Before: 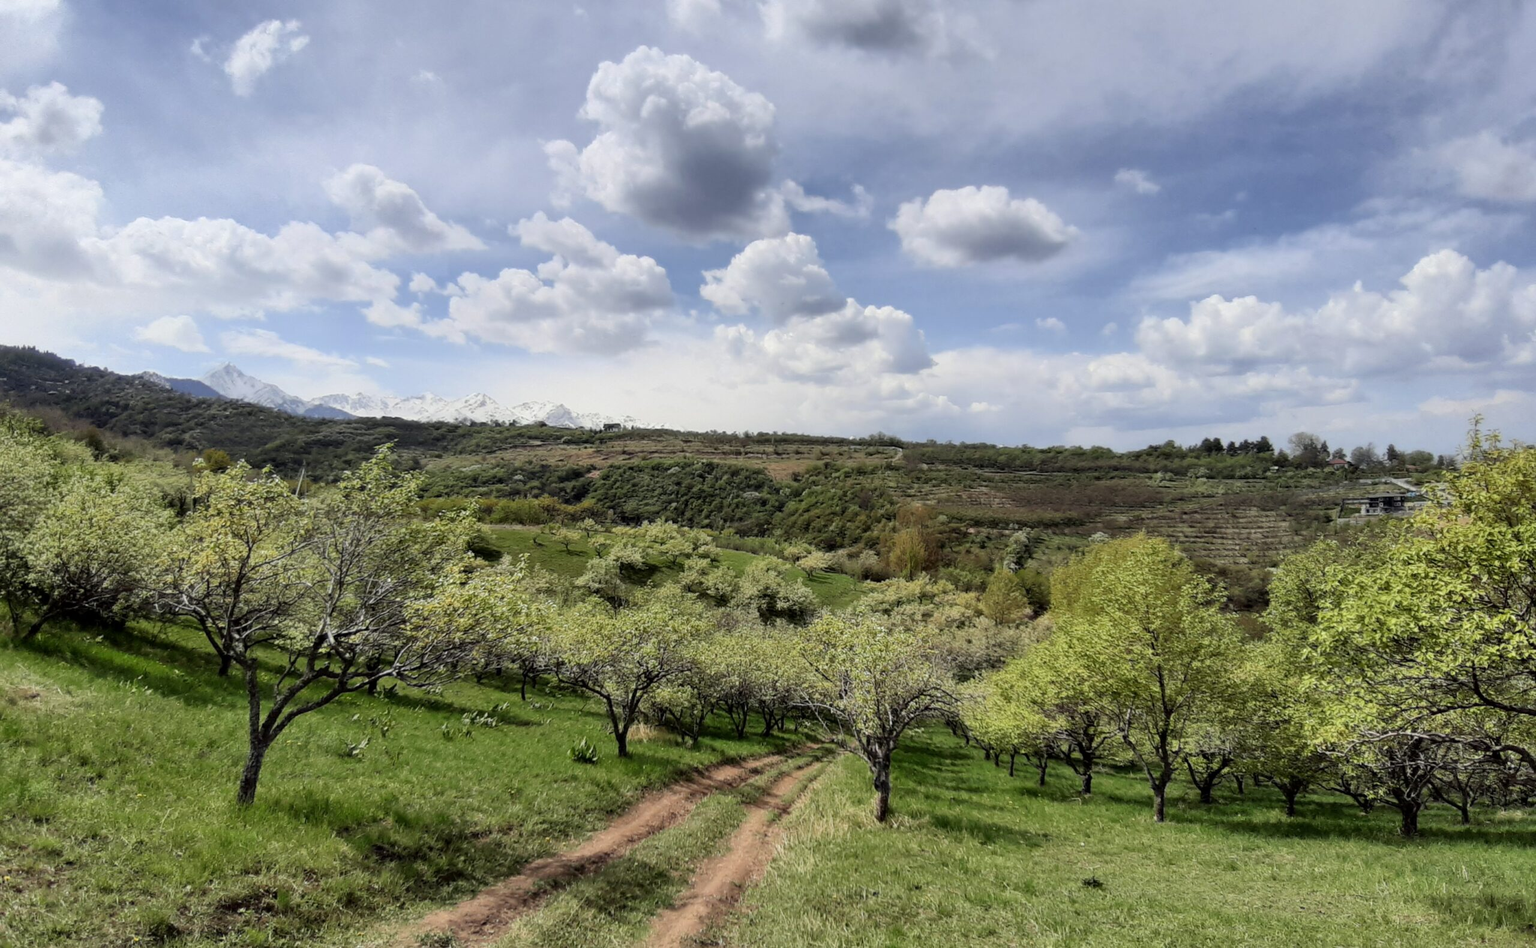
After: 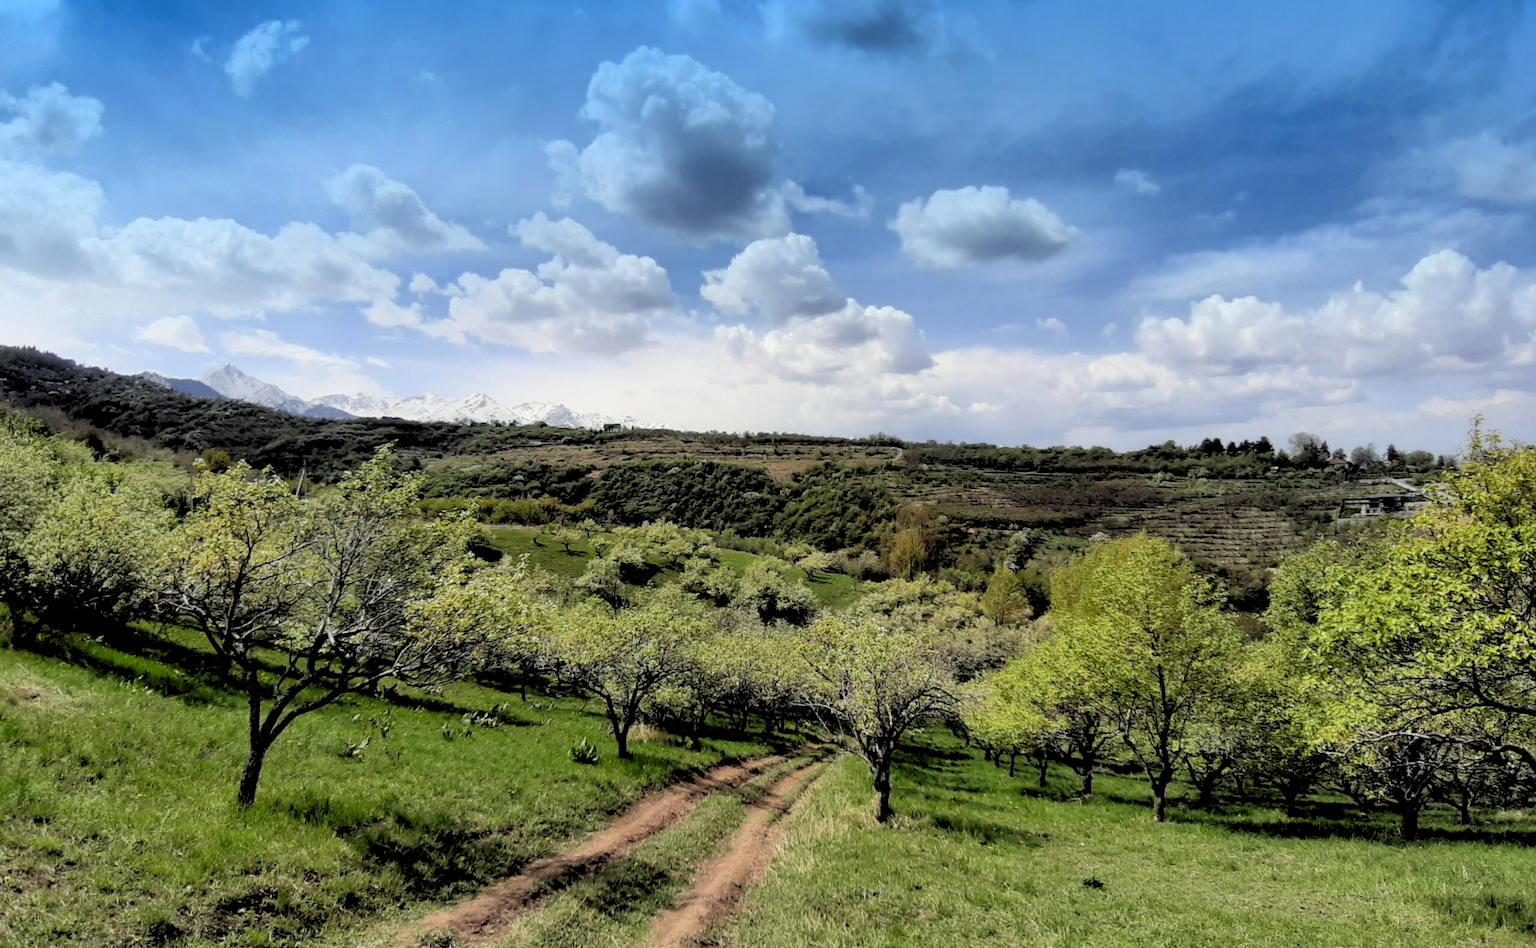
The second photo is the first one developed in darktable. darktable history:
vibrance: vibrance 78%
rgb levels: levels [[0.029, 0.461, 0.922], [0, 0.5, 1], [0, 0.5, 1]]
graduated density: density 2.02 EV, hardness 44%, rotation 0.374°, offset 8.21, hue 208.8°, saturation 97%
